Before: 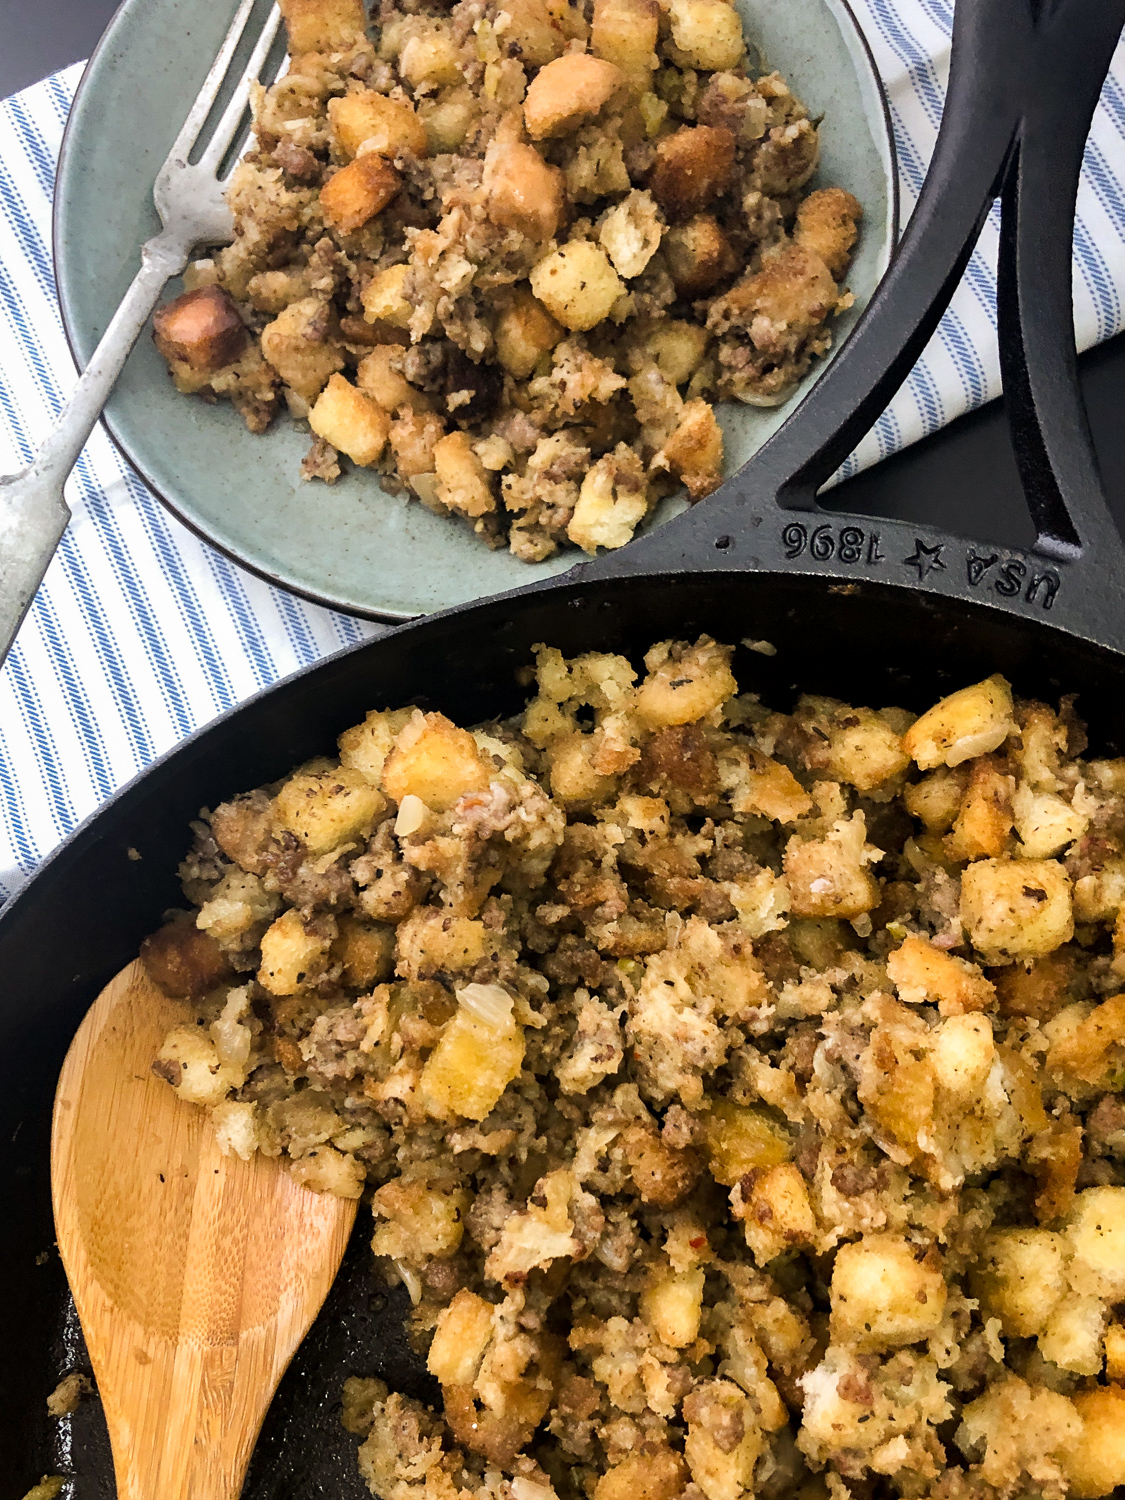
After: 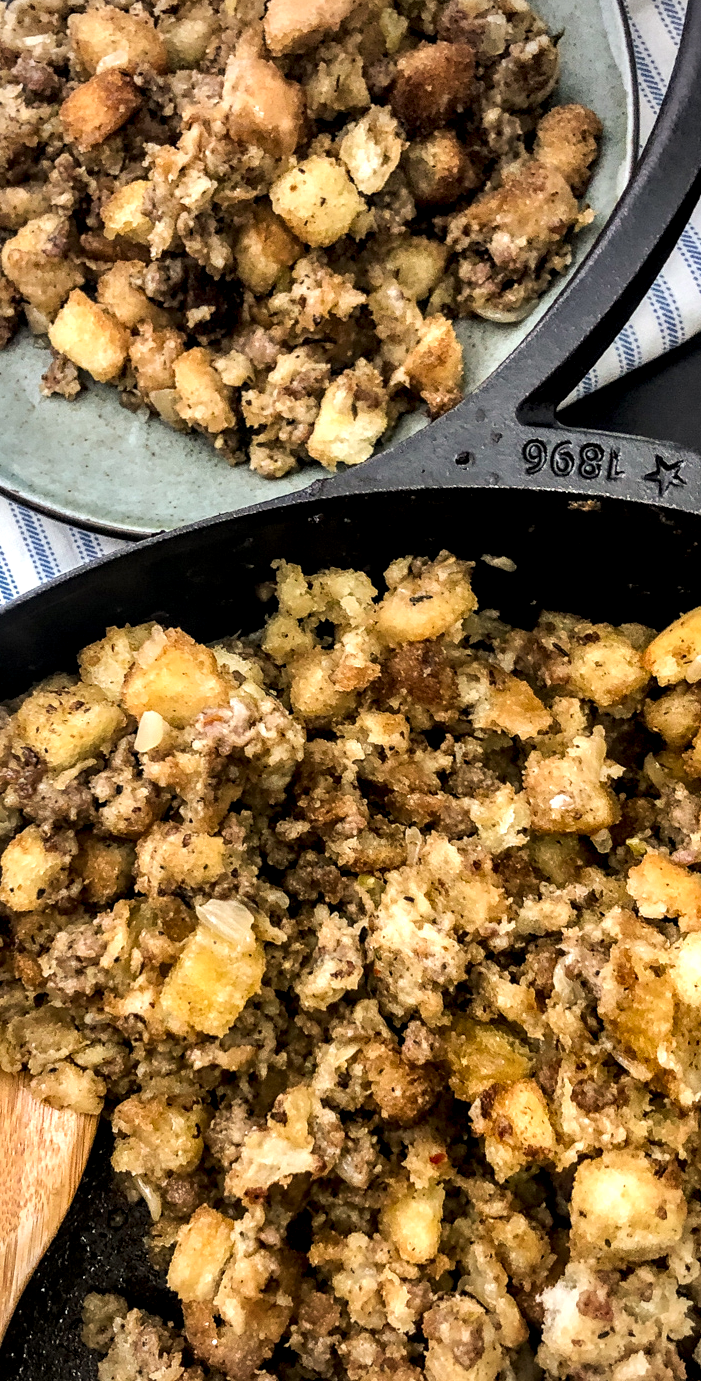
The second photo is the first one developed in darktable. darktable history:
local contrast: highlights 77%, shadows 56%, detail 174%, midtone range 0.431
crop and rotate: left 23.196%, top 5.627%, right 14.46%, bottom 2.306%
shadows and highlights: radius 103.04, shadows 50.69, highlights -64.19, soften with gaussian
vignetting: fall-off radius 82.08%, center (-0.148, 0.014)
